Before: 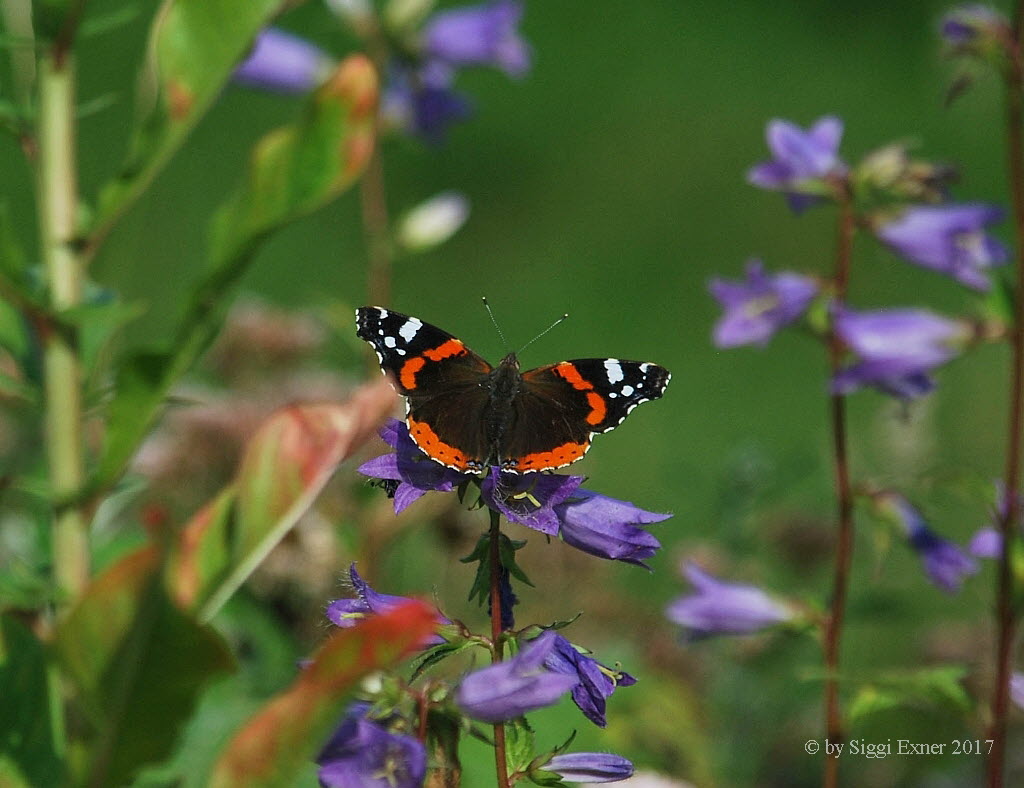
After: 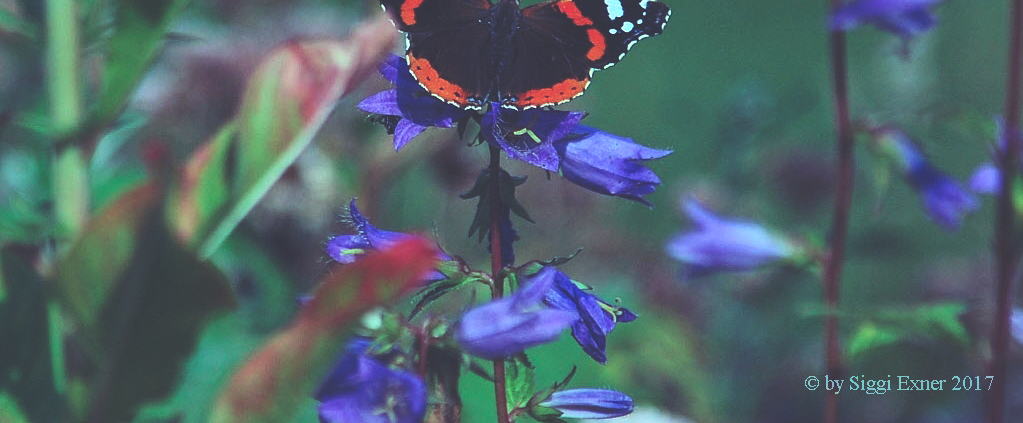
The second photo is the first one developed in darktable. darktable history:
contrast brightness saturation: contrast 0.2, brightness 0.16, saturation 0.22
crop and rotate: top 46.237%
rgb curve: curves: ch0 [(0, 0.186) (0.314, 0.284) (0.576, 0.466) (0.805, 0.691) (0.936, 0.886)]; ch1 [(0, 0.186) (0.314, 0.284) (0.581, 0.534) (0.771, 0.746) (0.936, 0.958)]; ch2 [(0, 0.216) (0.275, 0.39) (1, 1)], mode RGB, independent channels, compensate middle gray true, preserve colors none
